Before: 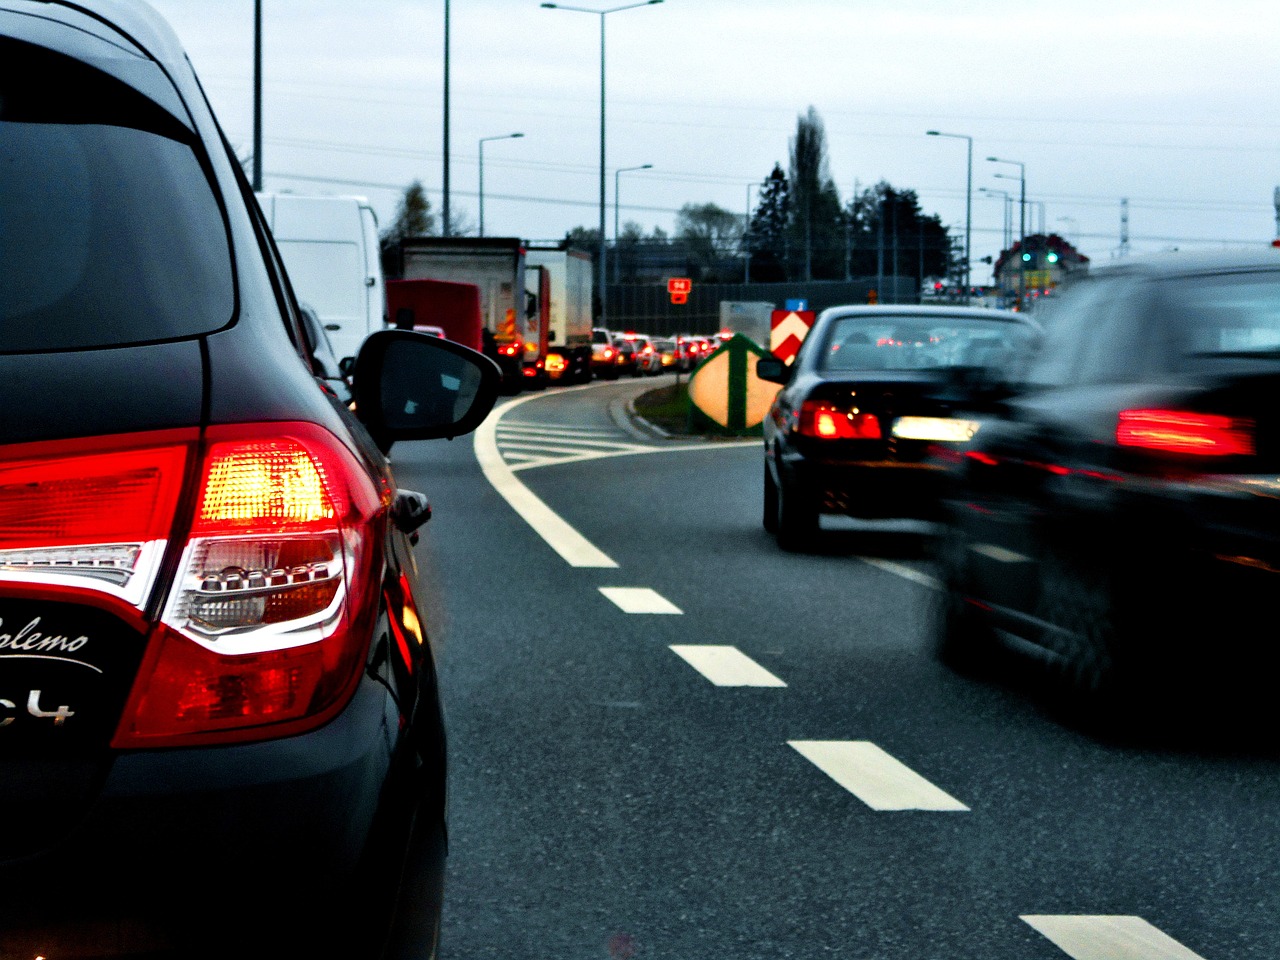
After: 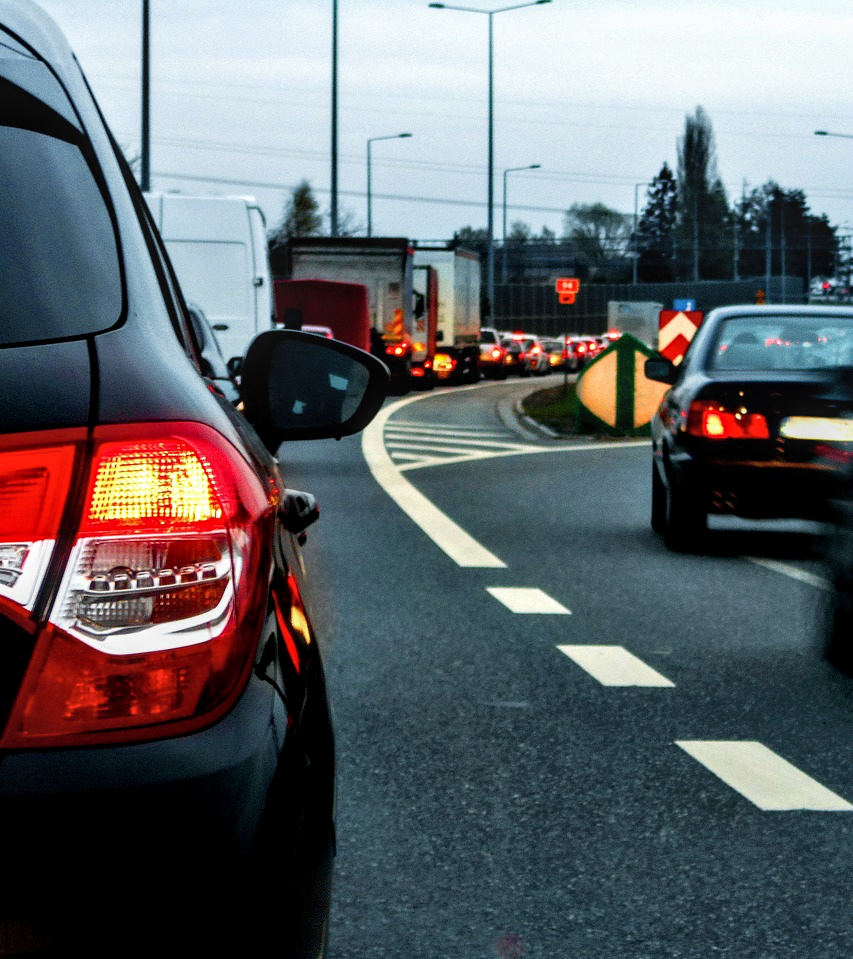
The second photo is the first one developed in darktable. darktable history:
crop and rotate: left 8.786%, right 24.548%
local contrast: on, module defaults
